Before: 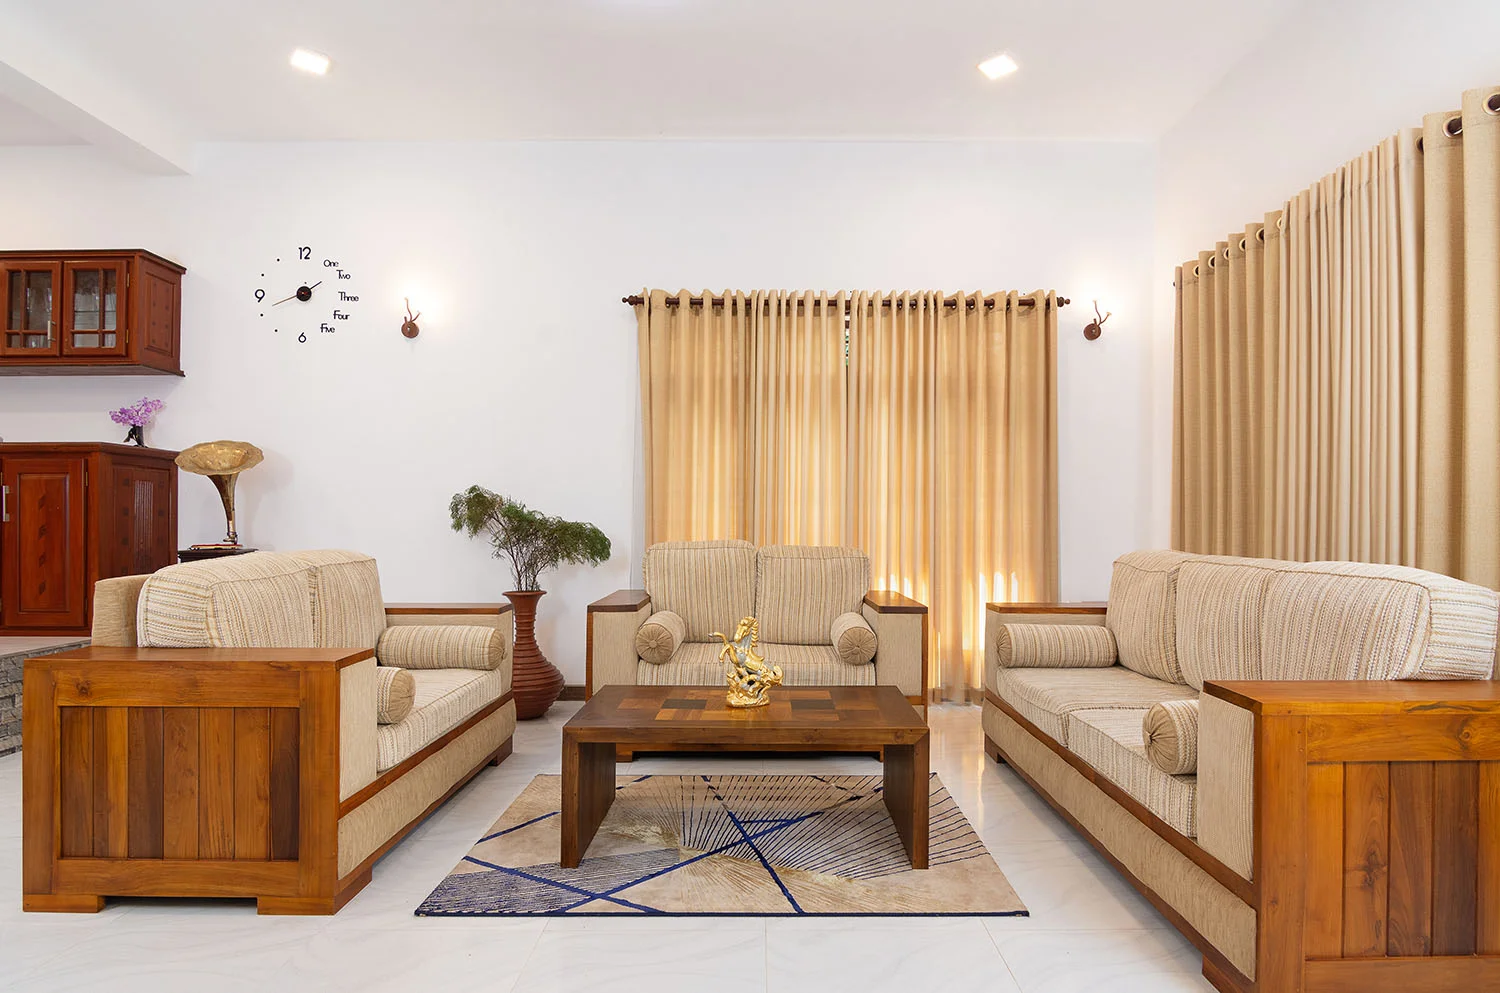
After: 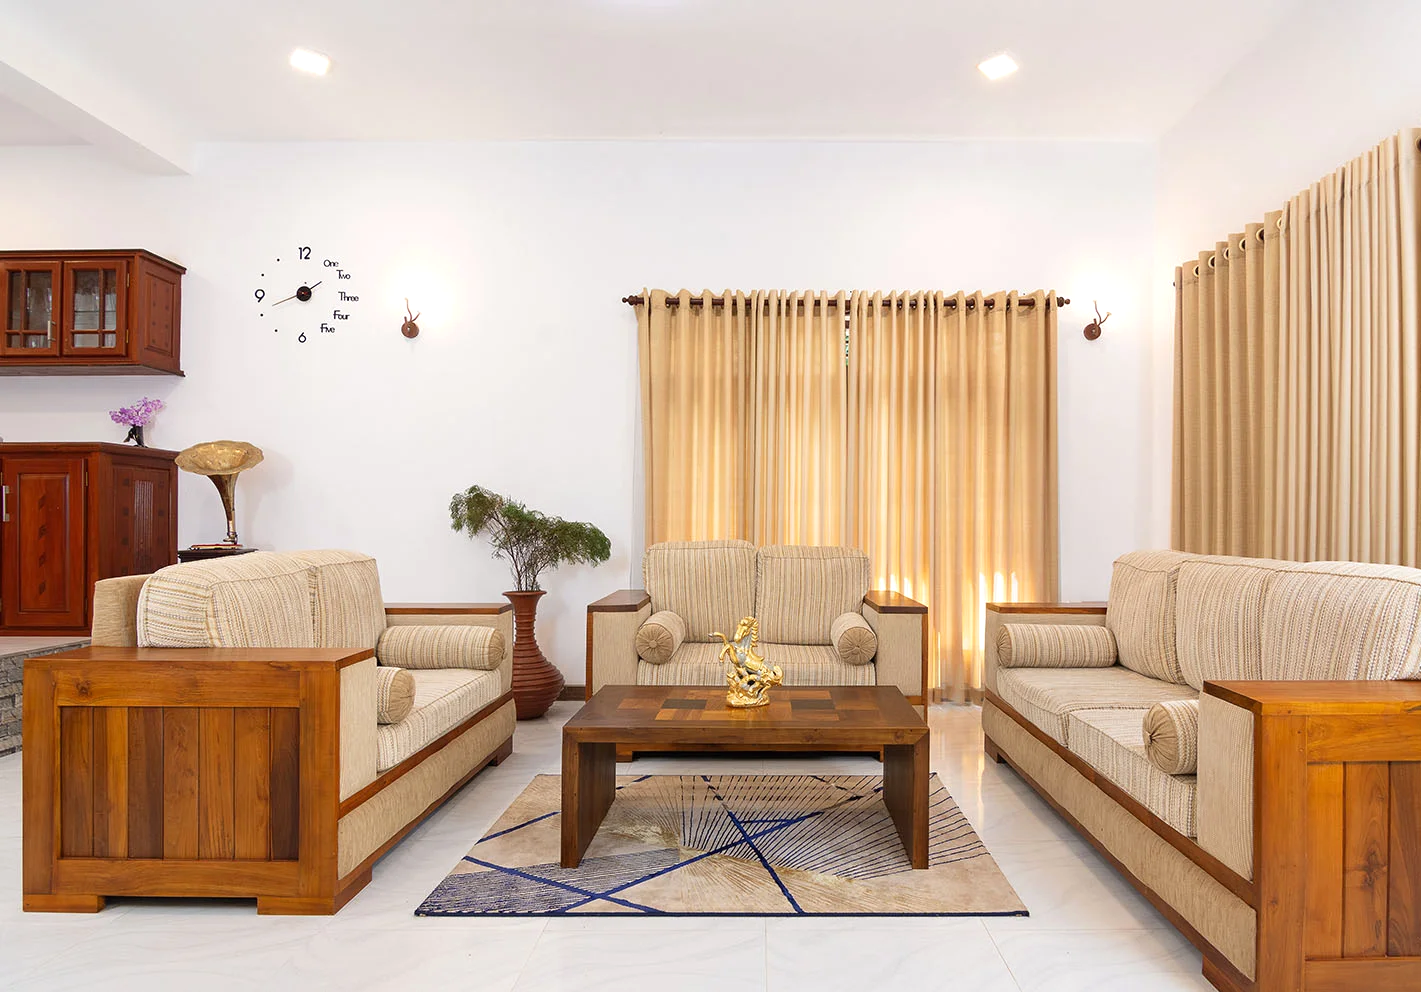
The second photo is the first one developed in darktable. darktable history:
exposure: exposure 0.168 EV, compensate exposure bias true, compensate highlight preservation false
crop and rotate: left 0%, right 5.264%
